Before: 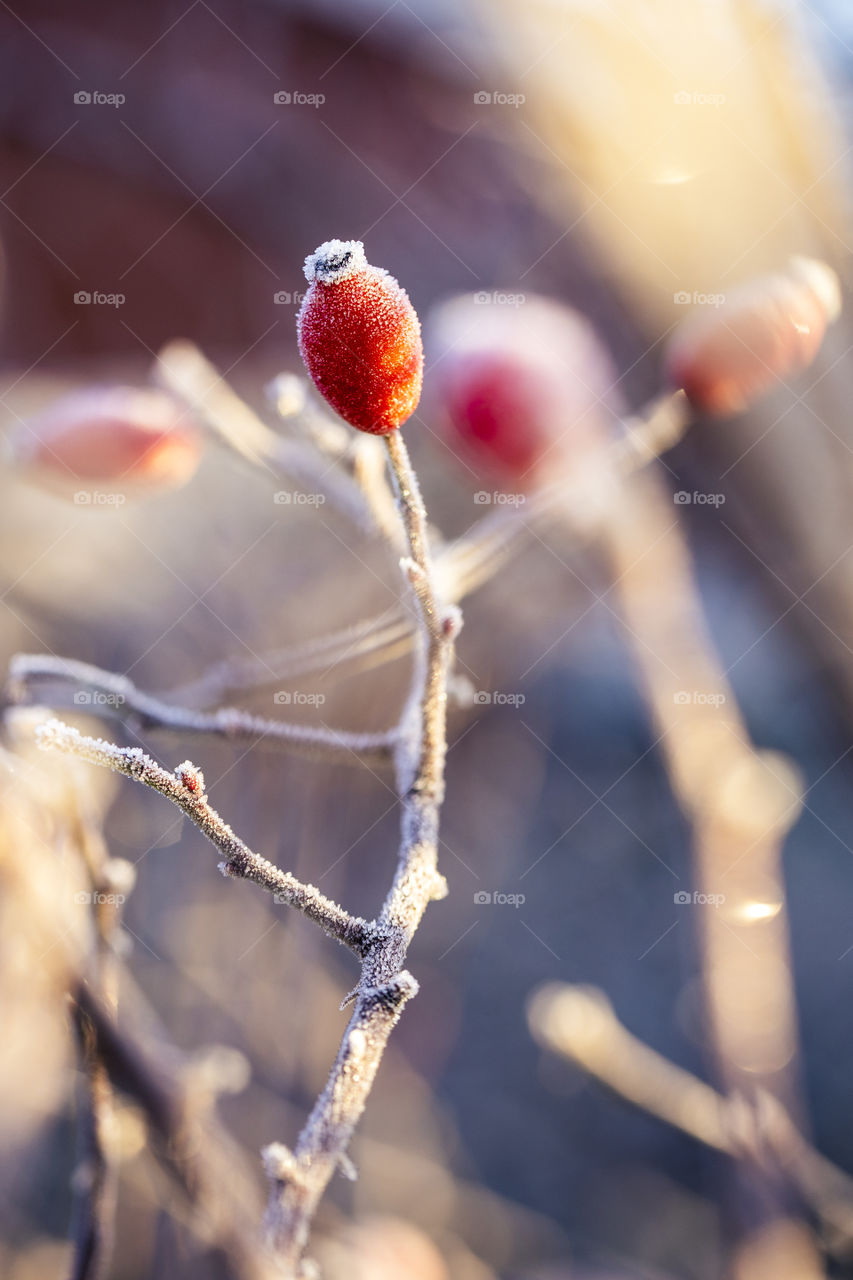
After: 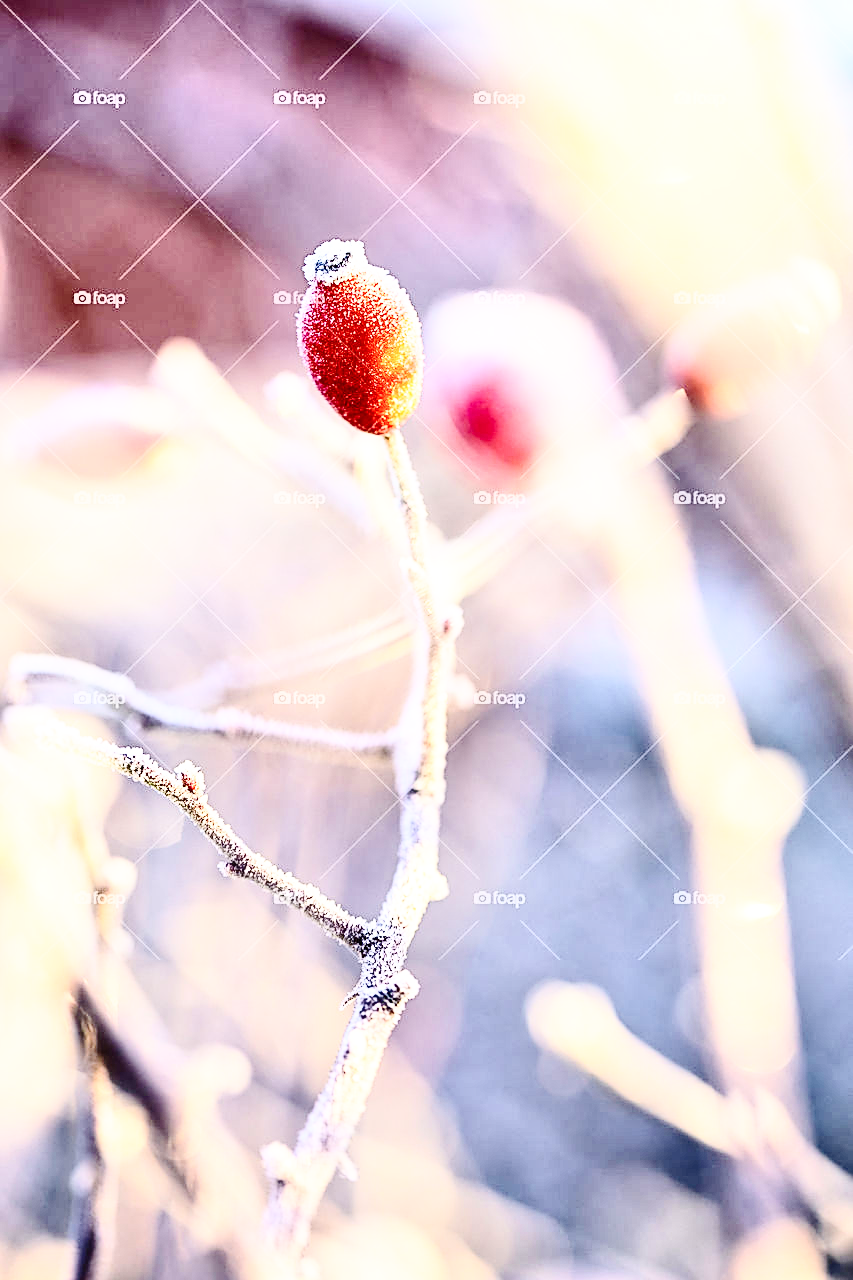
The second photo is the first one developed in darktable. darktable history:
contrast brightness saturation: contrast 0.497, saturation -0.086
sharpen: on, module defaults
tone equalizer: -7 EV 0.153 EV, -6 EV 0.619 EV, -5 EV 1.15 EV, -4 EV 1.32 EV, -3 EV 1.13 EV, -2 EV 0.6 EV, -1 EV 0.166 EV
base curve: curves: ch0 [(0, 0) (0.032, 0.037) (0.105, 0.228) (0.435, 0.76) (0.856, 0.983) (1, 1)], preserve colors none
